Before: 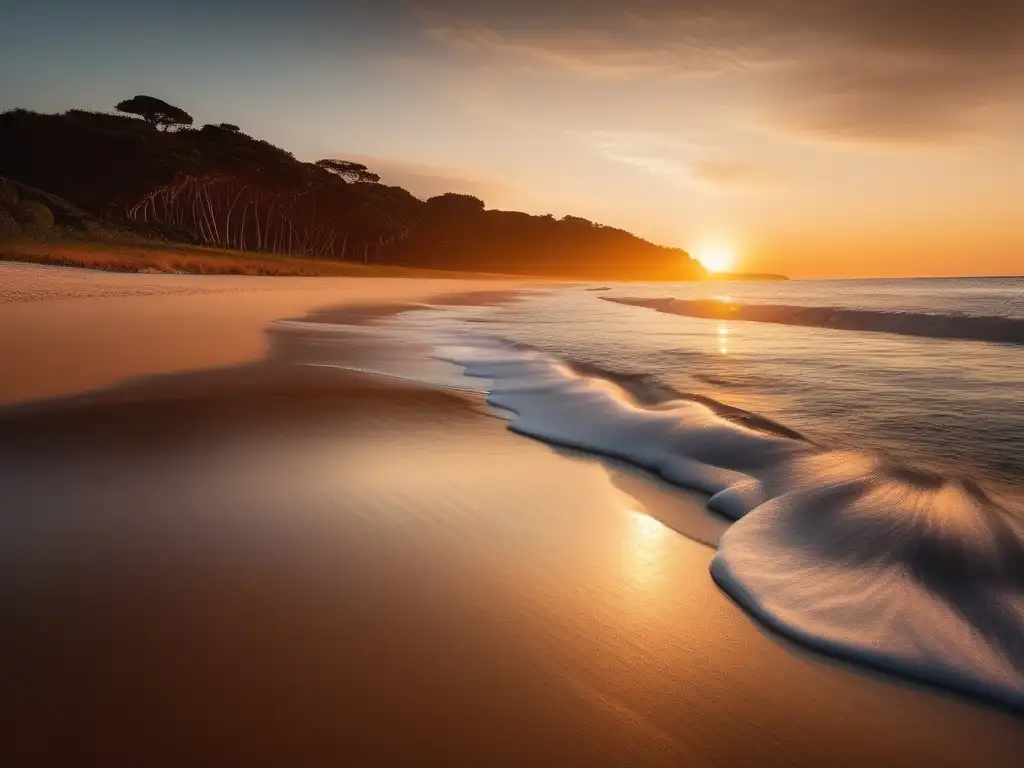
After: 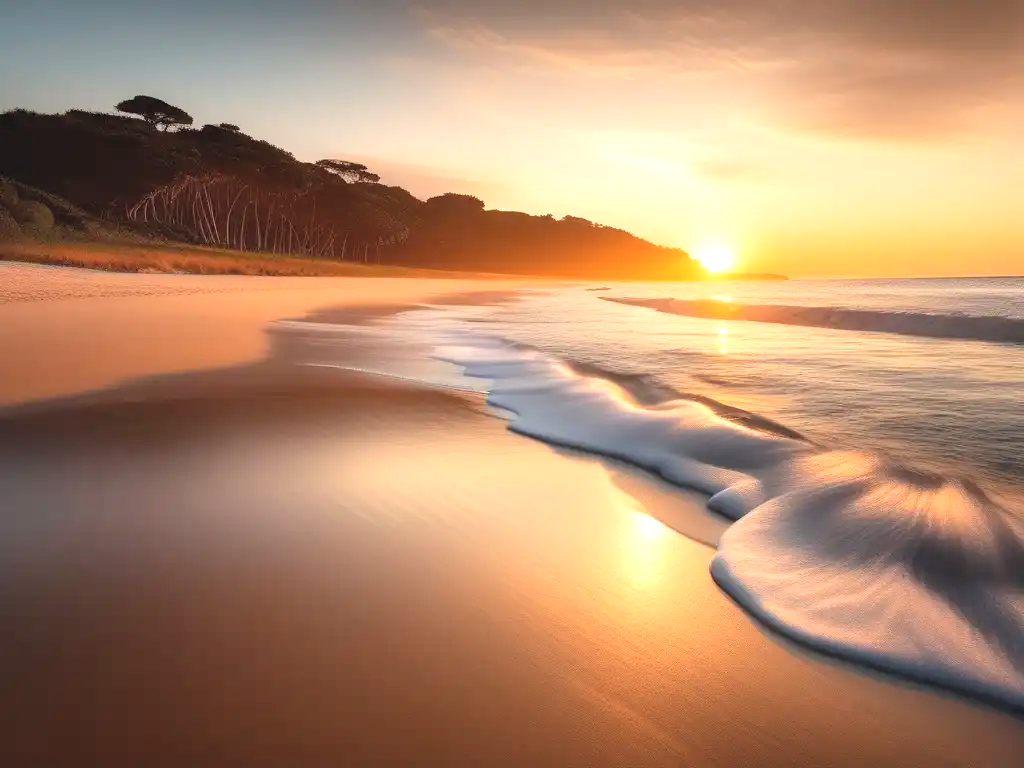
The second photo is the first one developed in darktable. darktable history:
contrast brightness saturation: brightness 0.13
exposure: exposure 0.7 EV, compensate highlight preservation false
